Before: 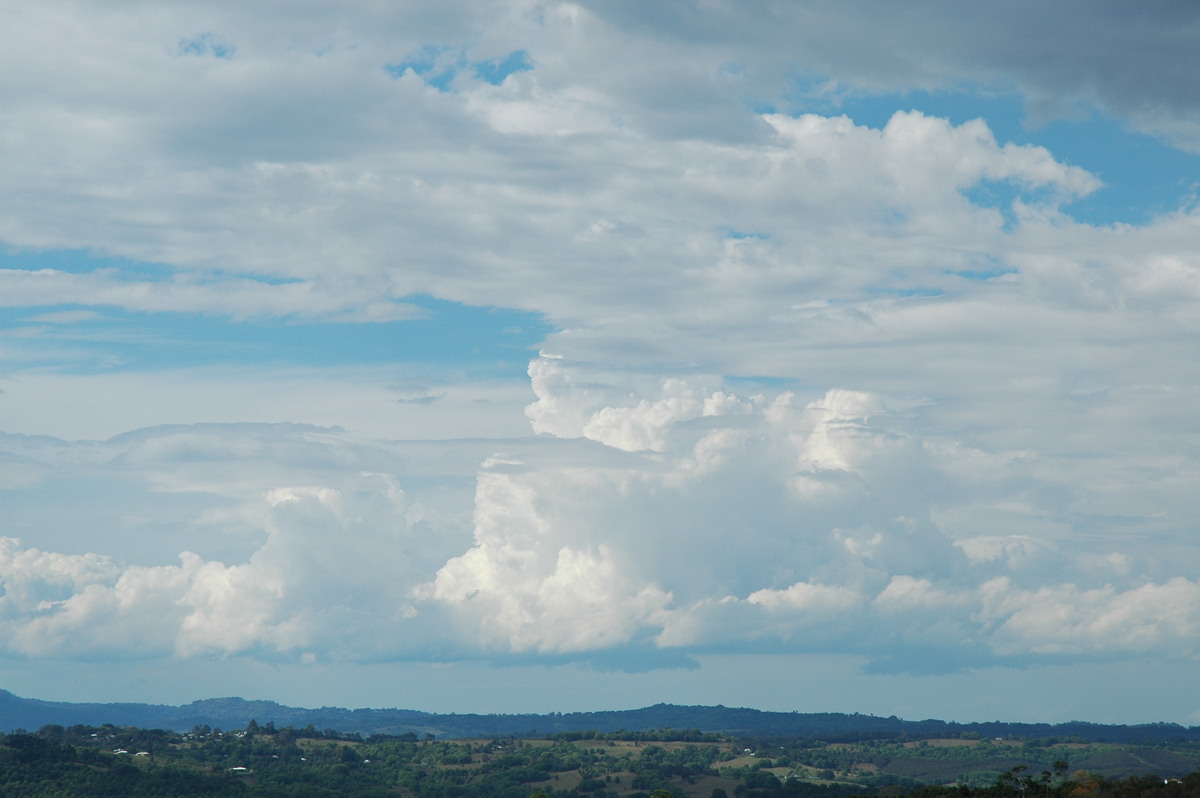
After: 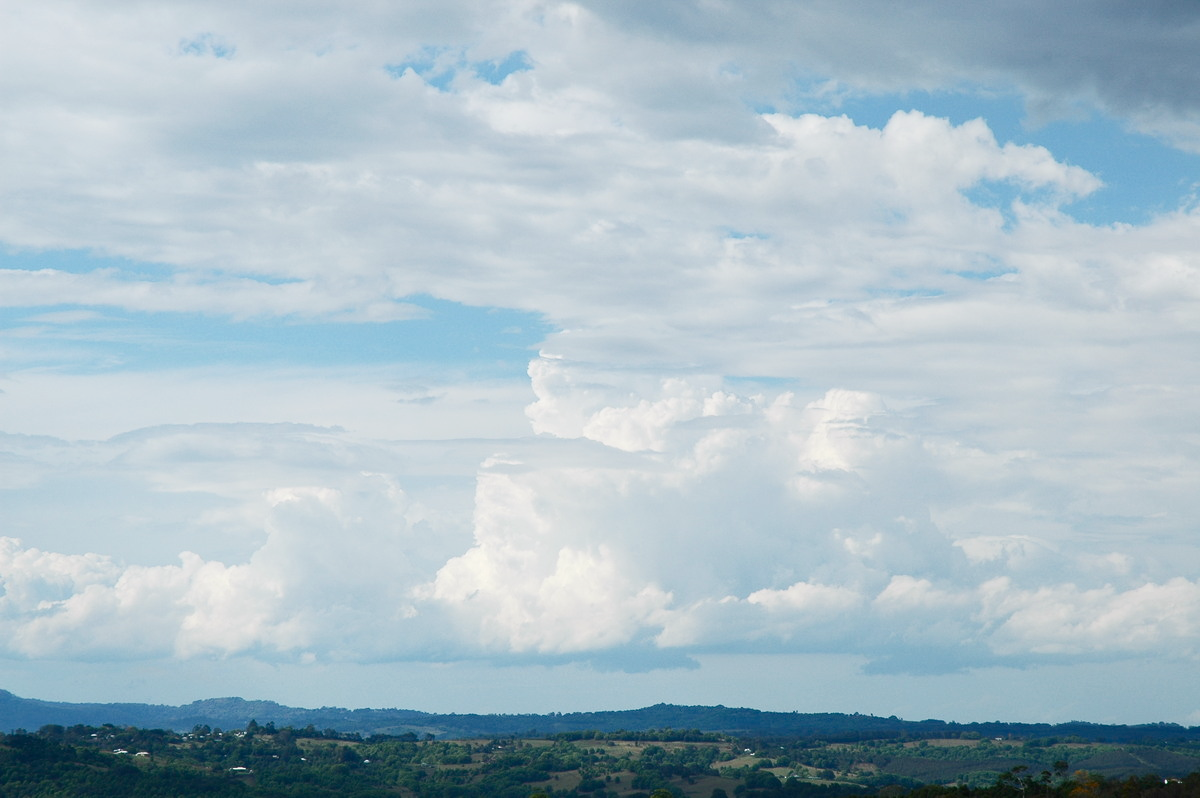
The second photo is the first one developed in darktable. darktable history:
contrast brightness saturation: contrast 0.243, brightness 0.092
color balance rgb: highlights gain › chroma 0.292%, highlights gain › hue 330.4°, perceptual saturation grading › global saturation 20%, perceptual saturation grading › highlights -49.867%, perceptual saturation grading › shadows 24.723%
